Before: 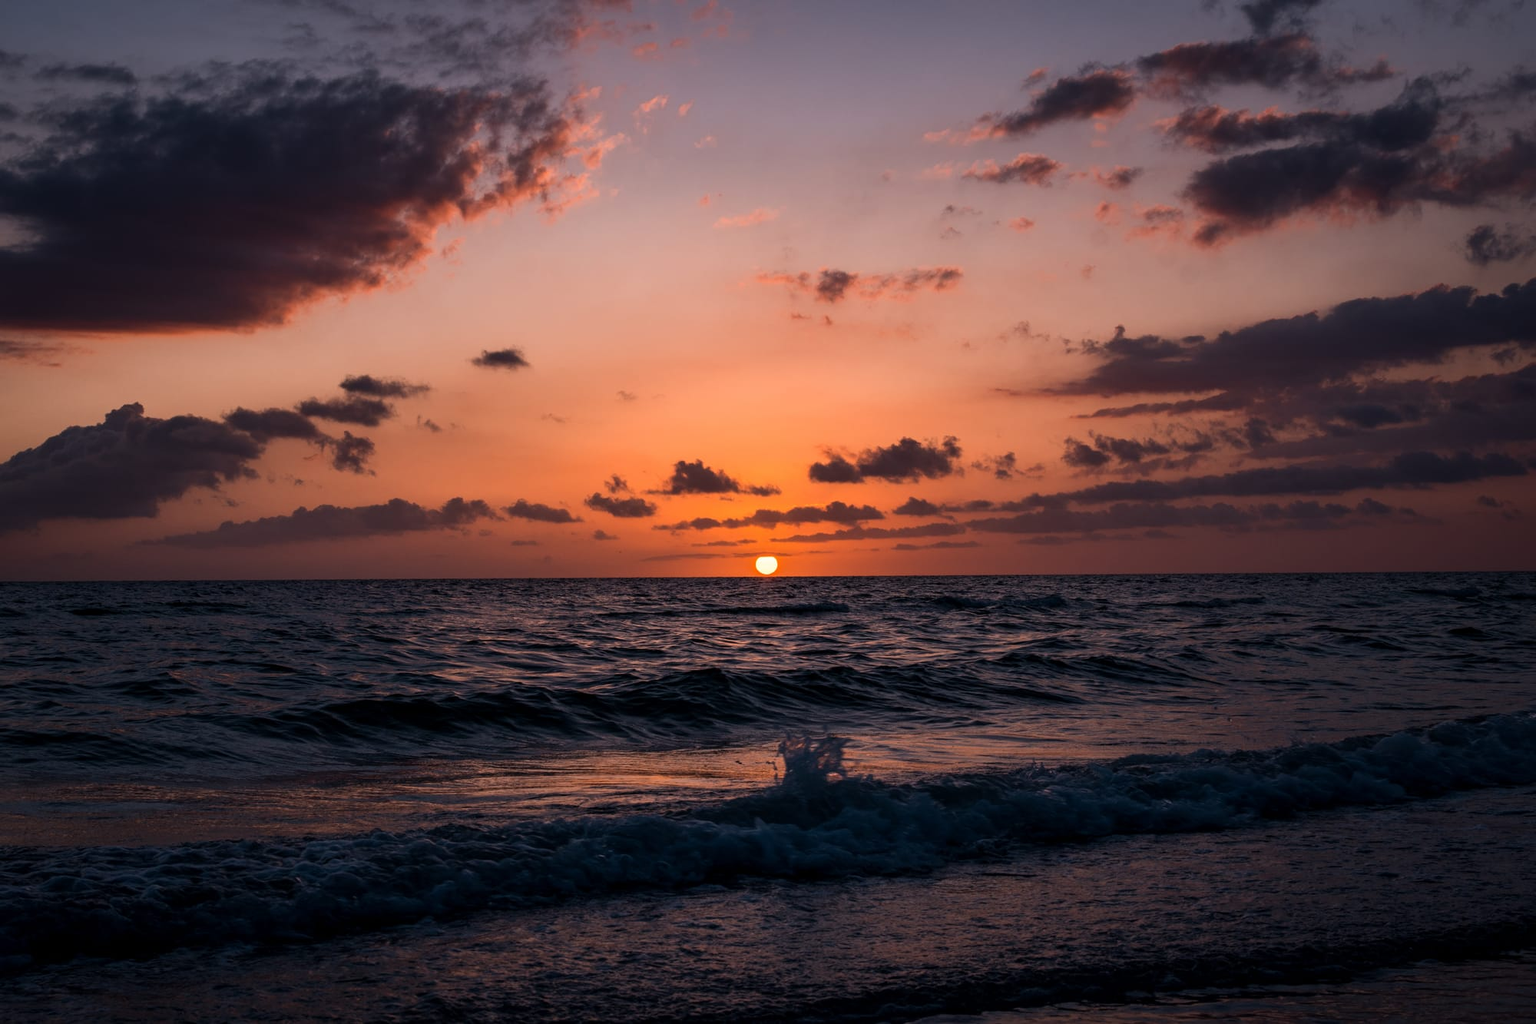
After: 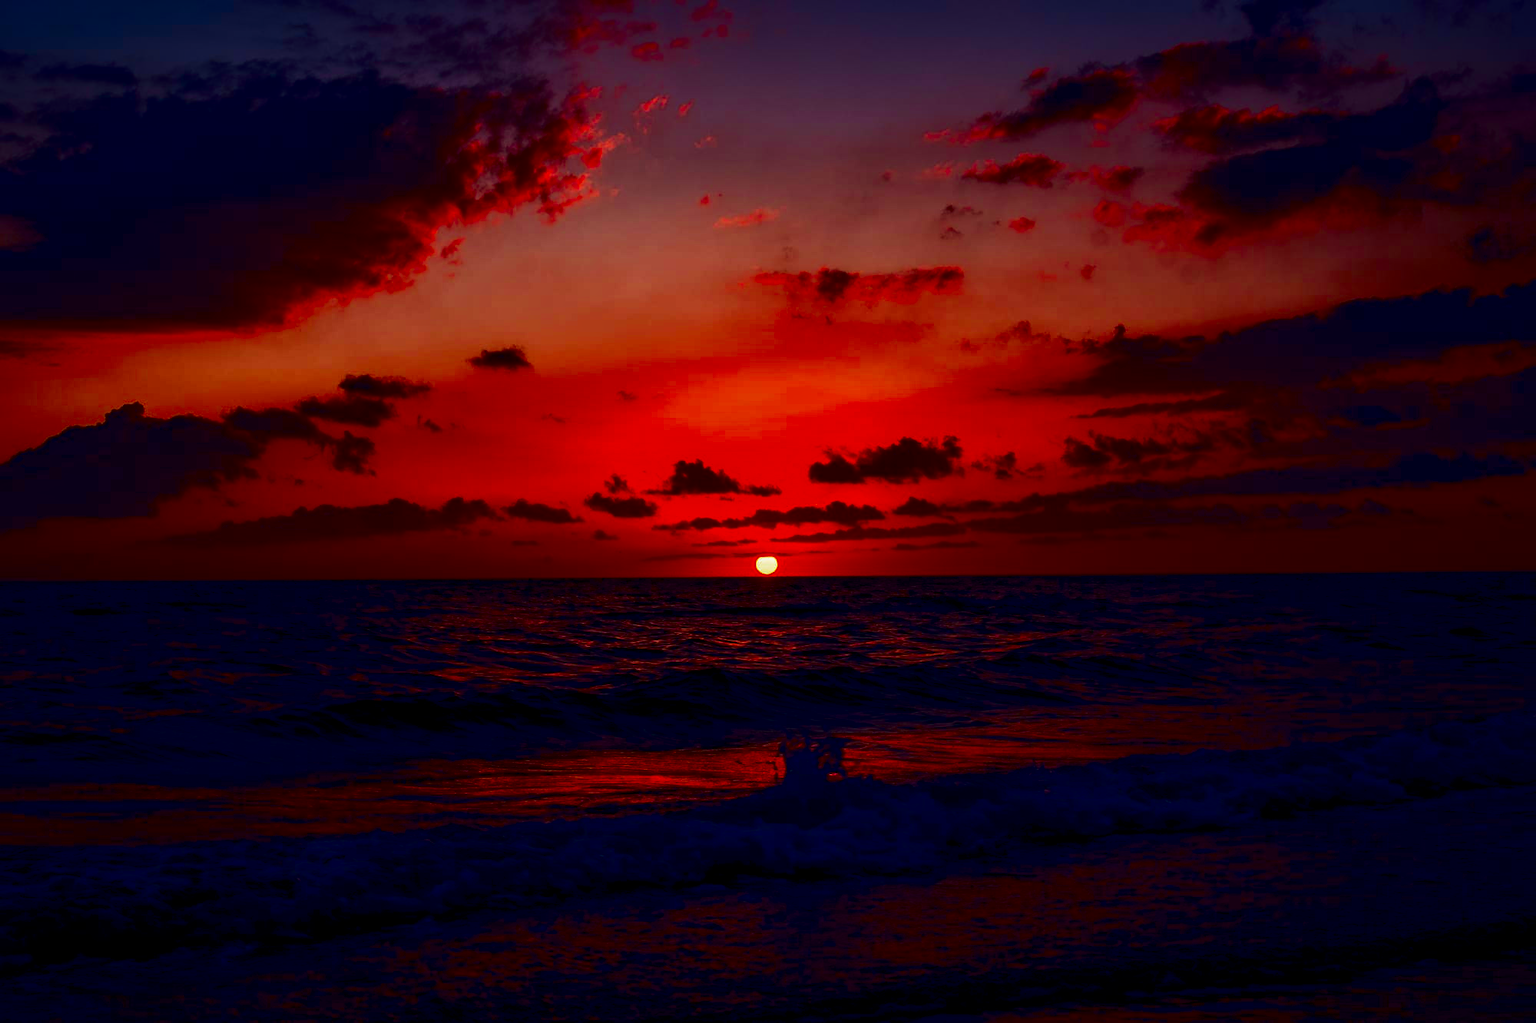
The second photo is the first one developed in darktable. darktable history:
contrast brightness saturation: brightness -0.992, saturation 0.984
local contrast: on, module defaults
shadows and highlights: shadows 37.14, highlights -27.25, soften with gaussian
tone equalizer: on, module defaults
